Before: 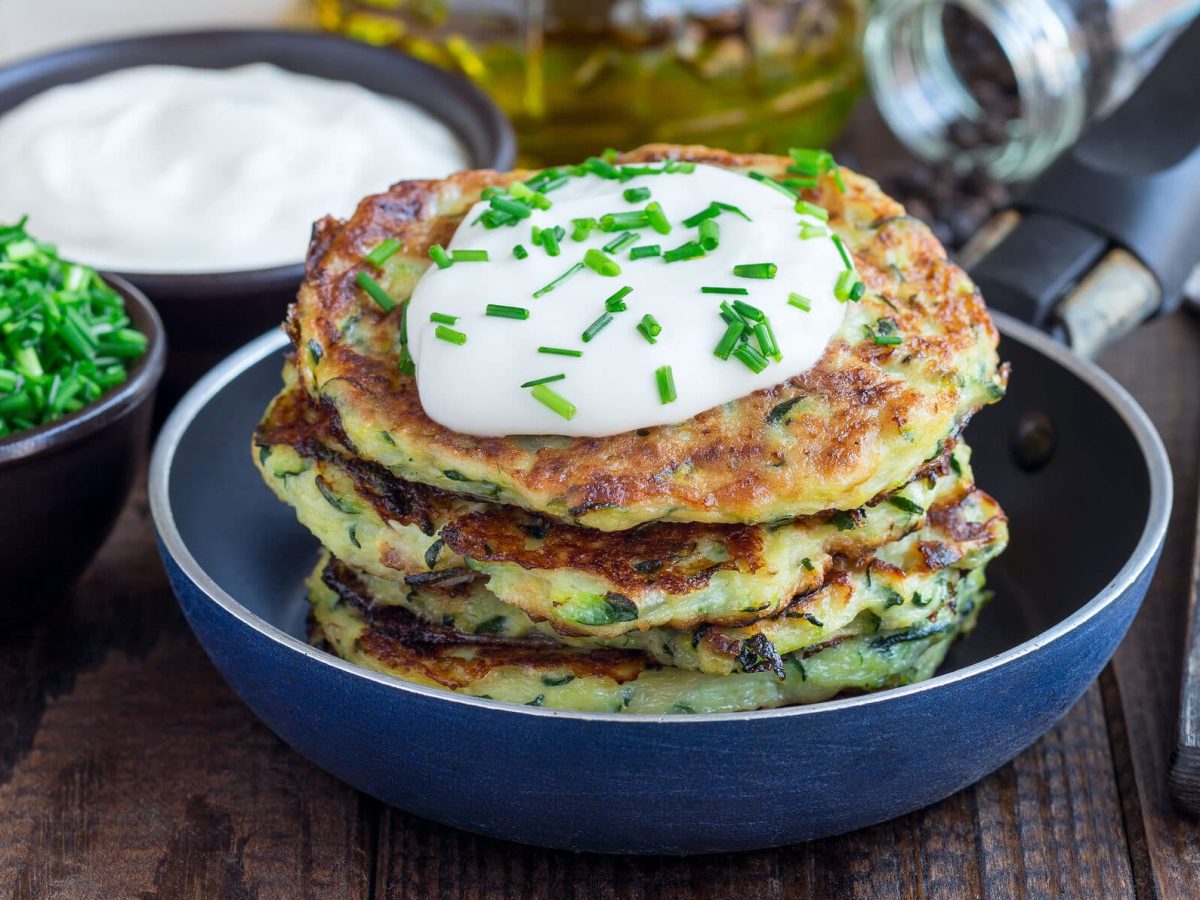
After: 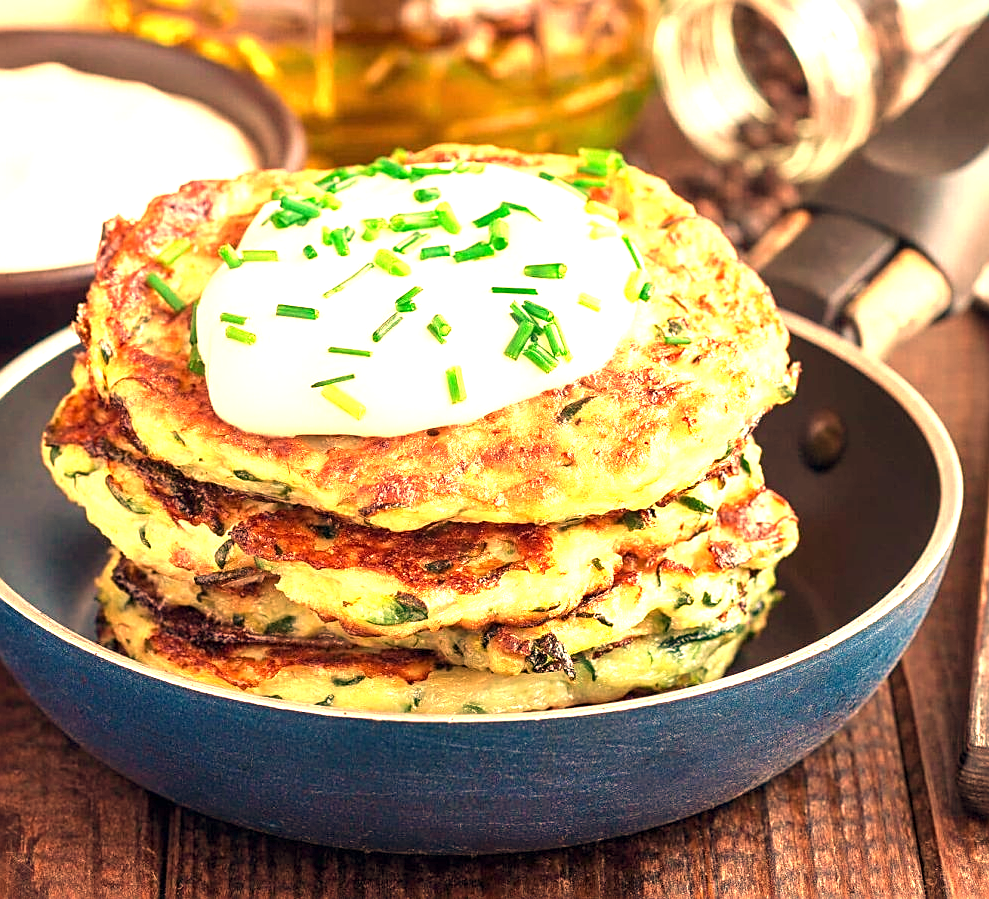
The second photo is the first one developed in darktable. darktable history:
white balance: red 1.467, blue 0.684
crop: left 17.582%, bottom 0.031%
velvia: on, module defaults
sharpen: on, module defaults
exposure: exposure 1.223 EV, compensate highlight preservation false
